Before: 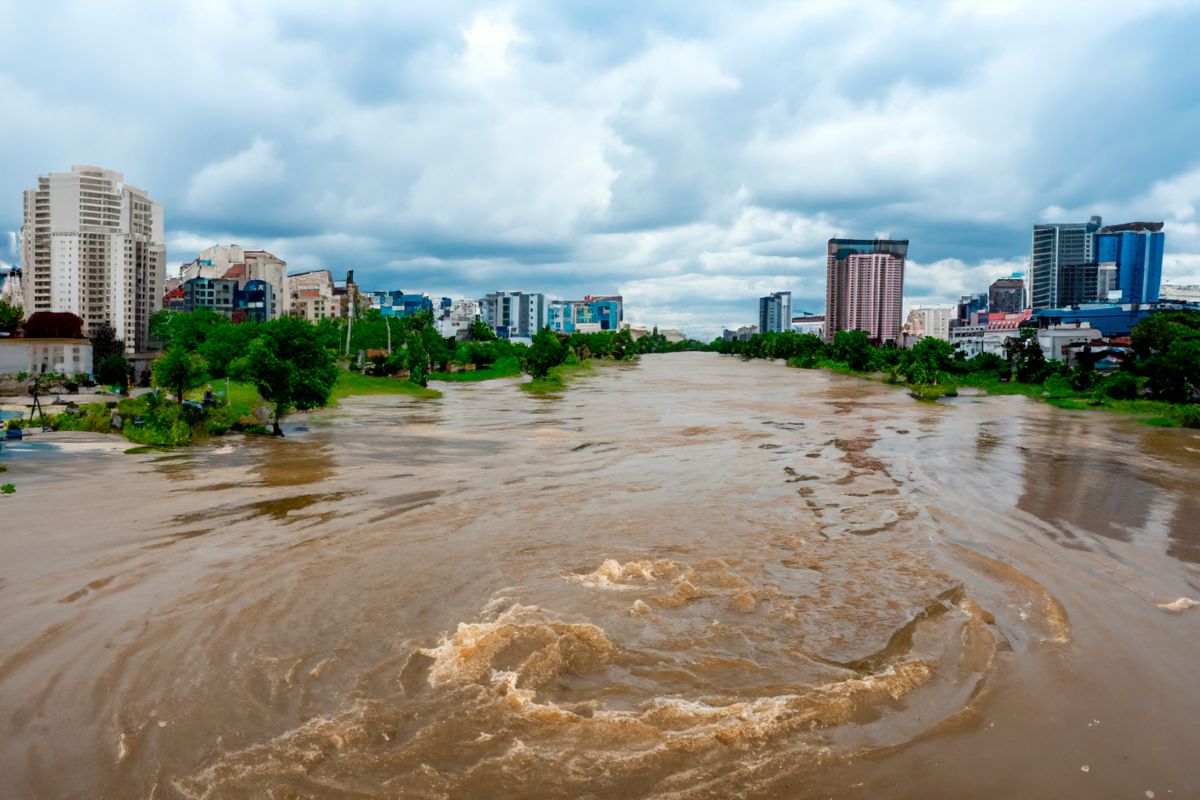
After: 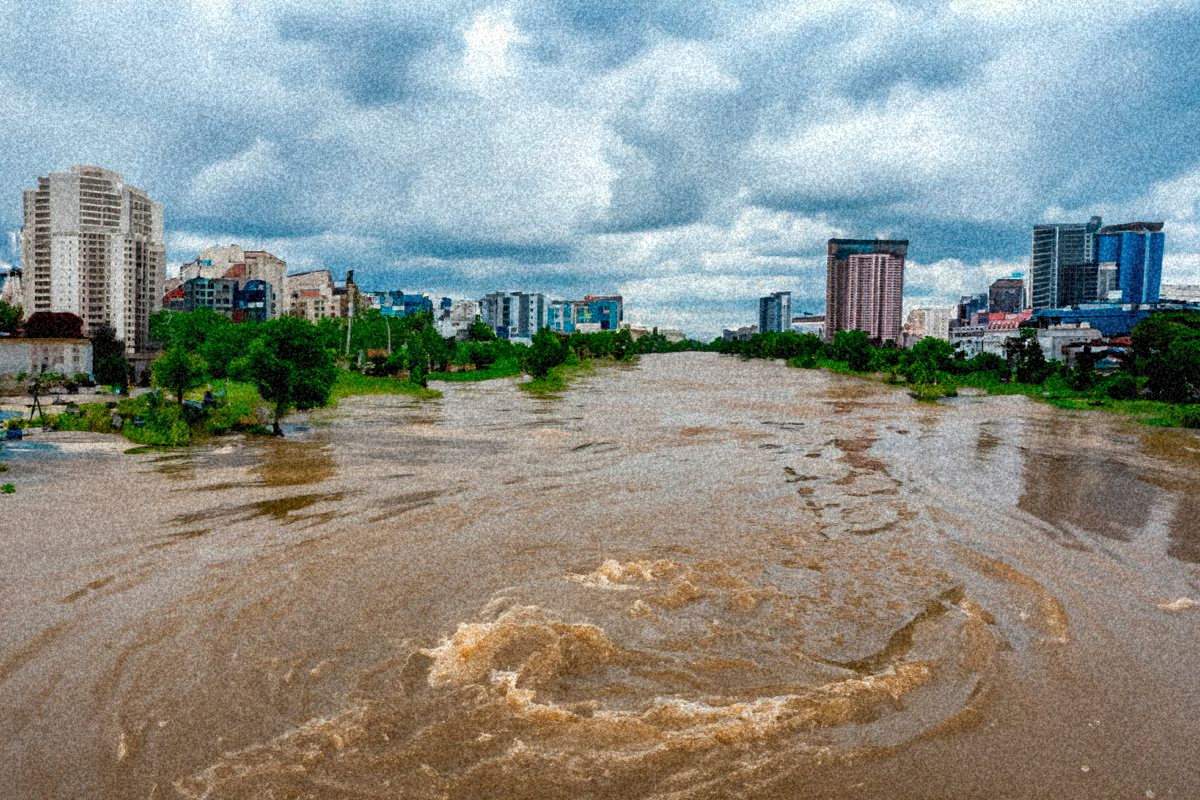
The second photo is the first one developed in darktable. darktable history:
grain: coarseness 46.9 ISO, strength 50.21%, mid-tones bias 0%
shadows and highlights: shadows 60, highlights -60.23, soften with gaussian
